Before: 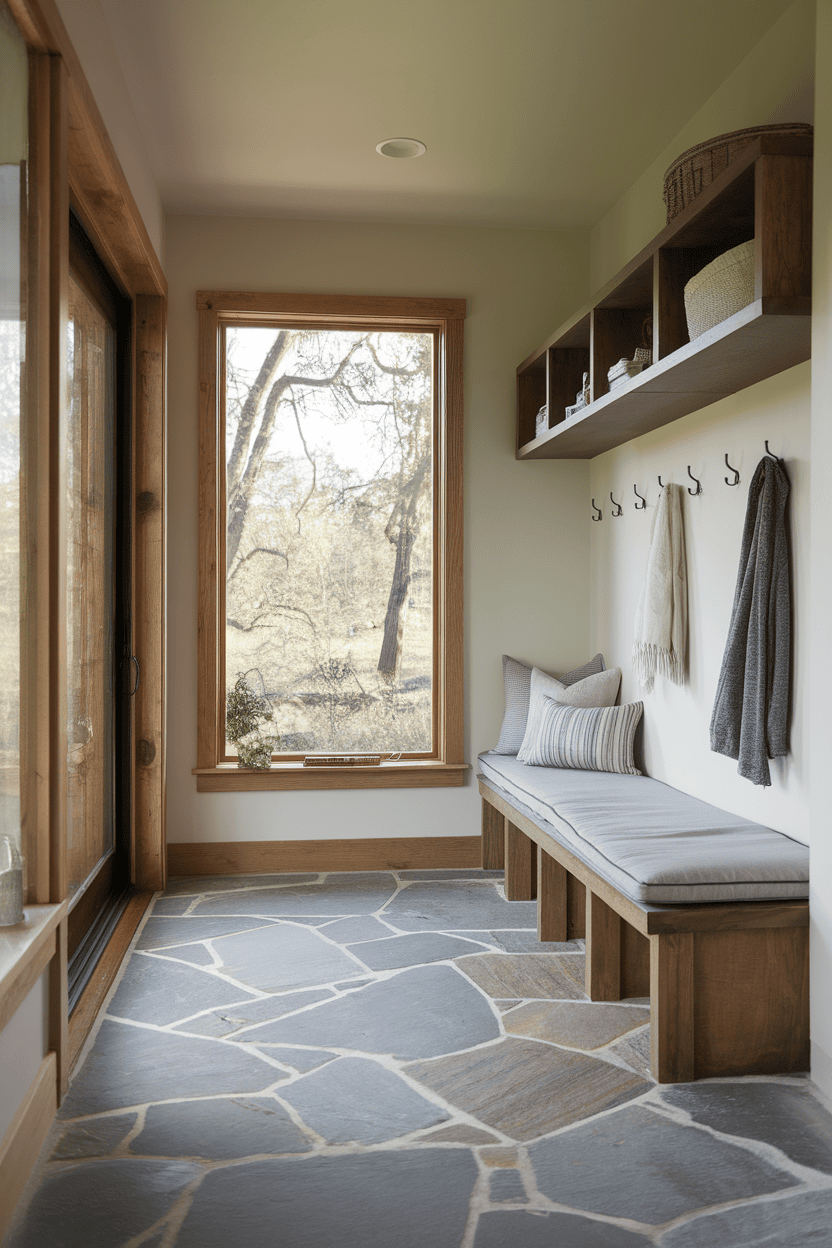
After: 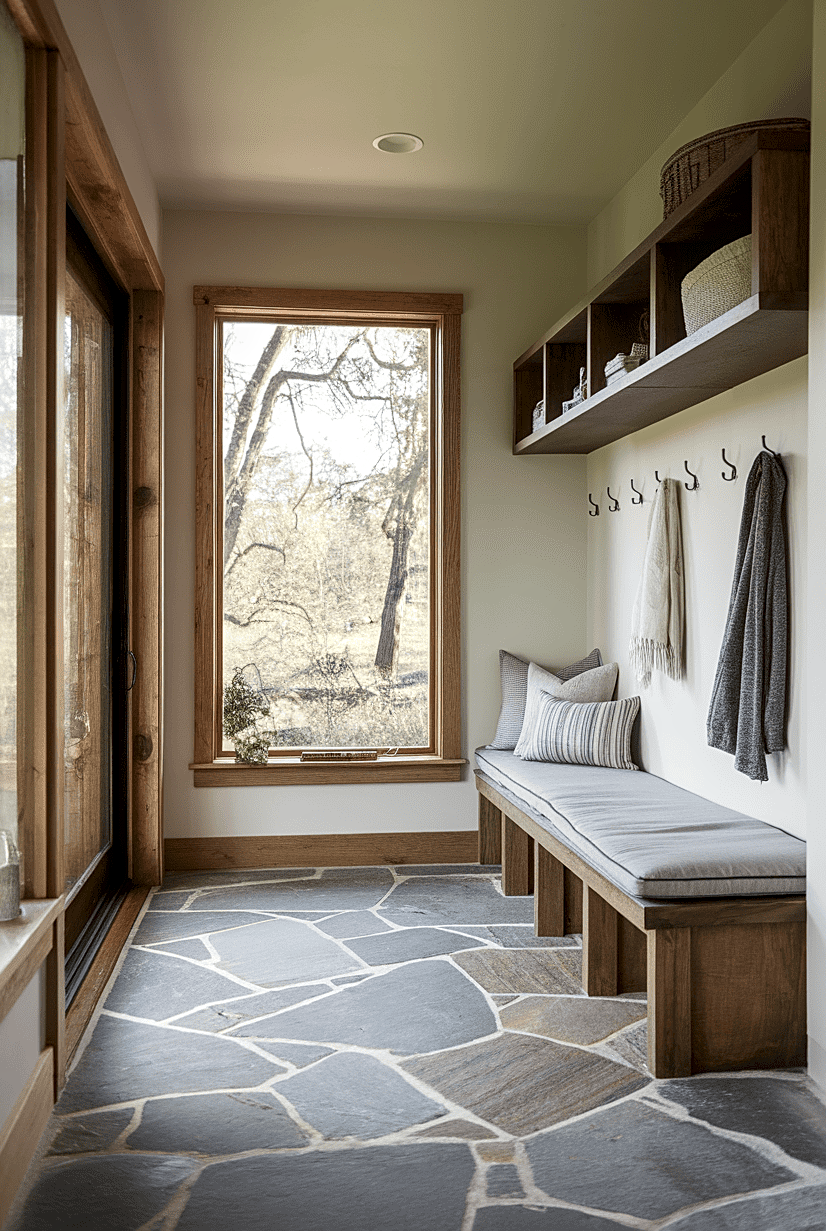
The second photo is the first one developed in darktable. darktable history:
sharpen: on, module defaults
contrast brightness saturation: contrast 0.138
crop: left 0.478%, top 0.467%, right 0.218%, bottom 0.831%
local contrast: detail 130%
